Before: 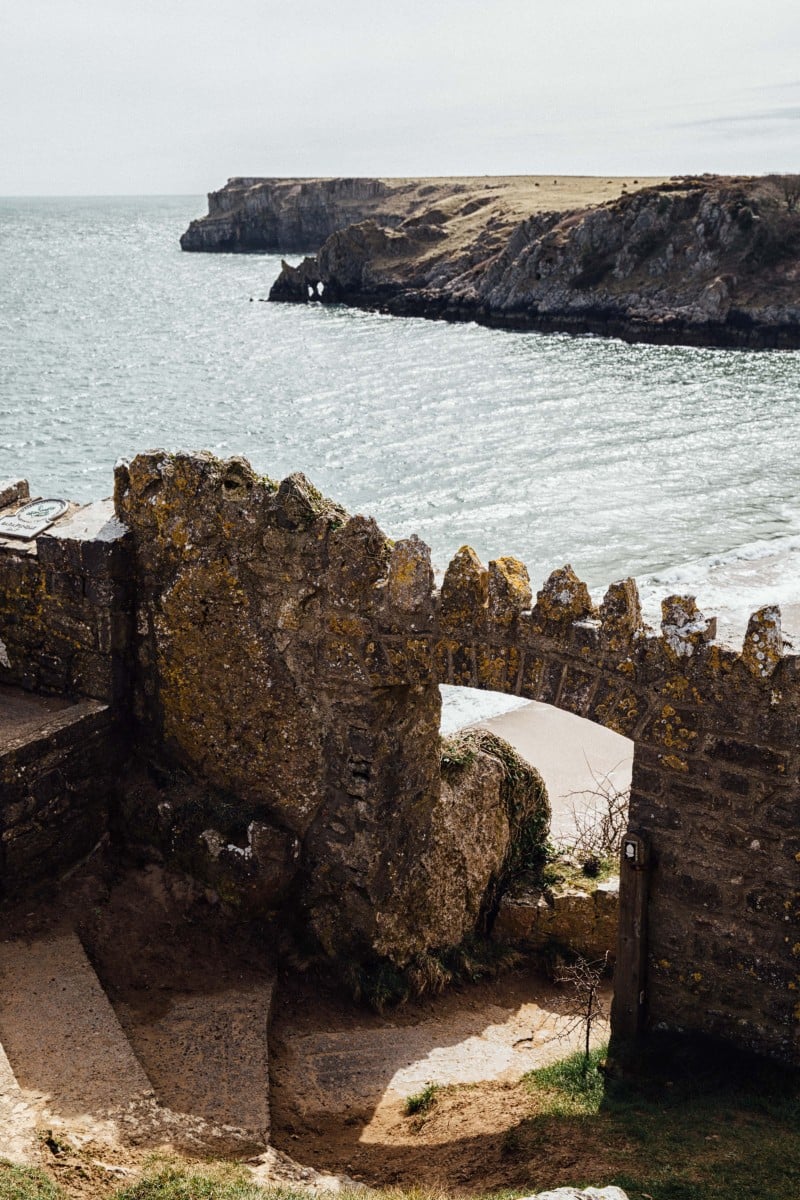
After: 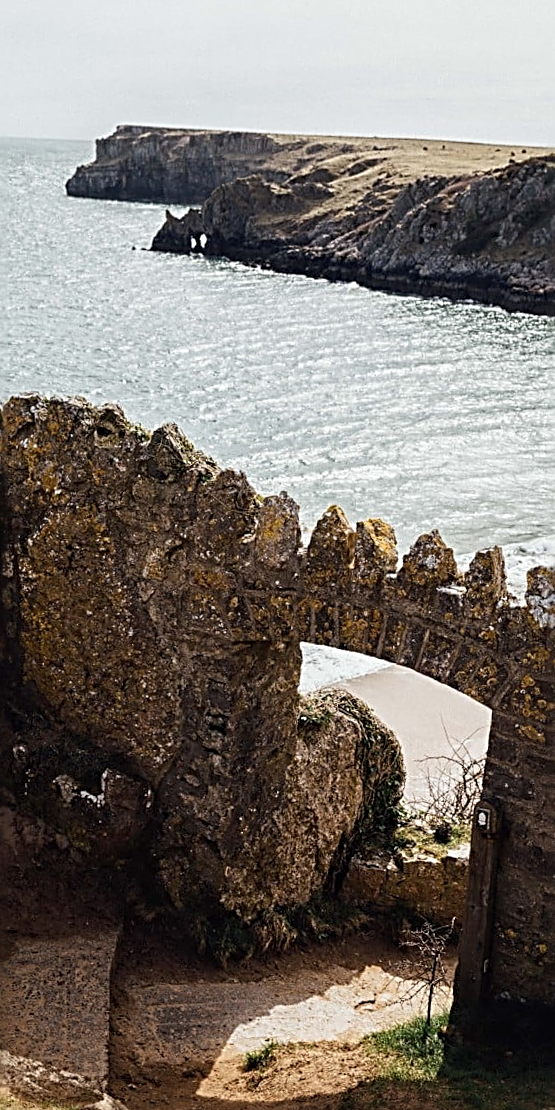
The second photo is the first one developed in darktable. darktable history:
color correction: highlights b* -0.051, saturation 0.979
sharpen: radius 2.83, amount 0.718
crop and rotate: angle -3.1°, left 14.127%, top 0.042%, right 10.959%, bottom 0.039%
